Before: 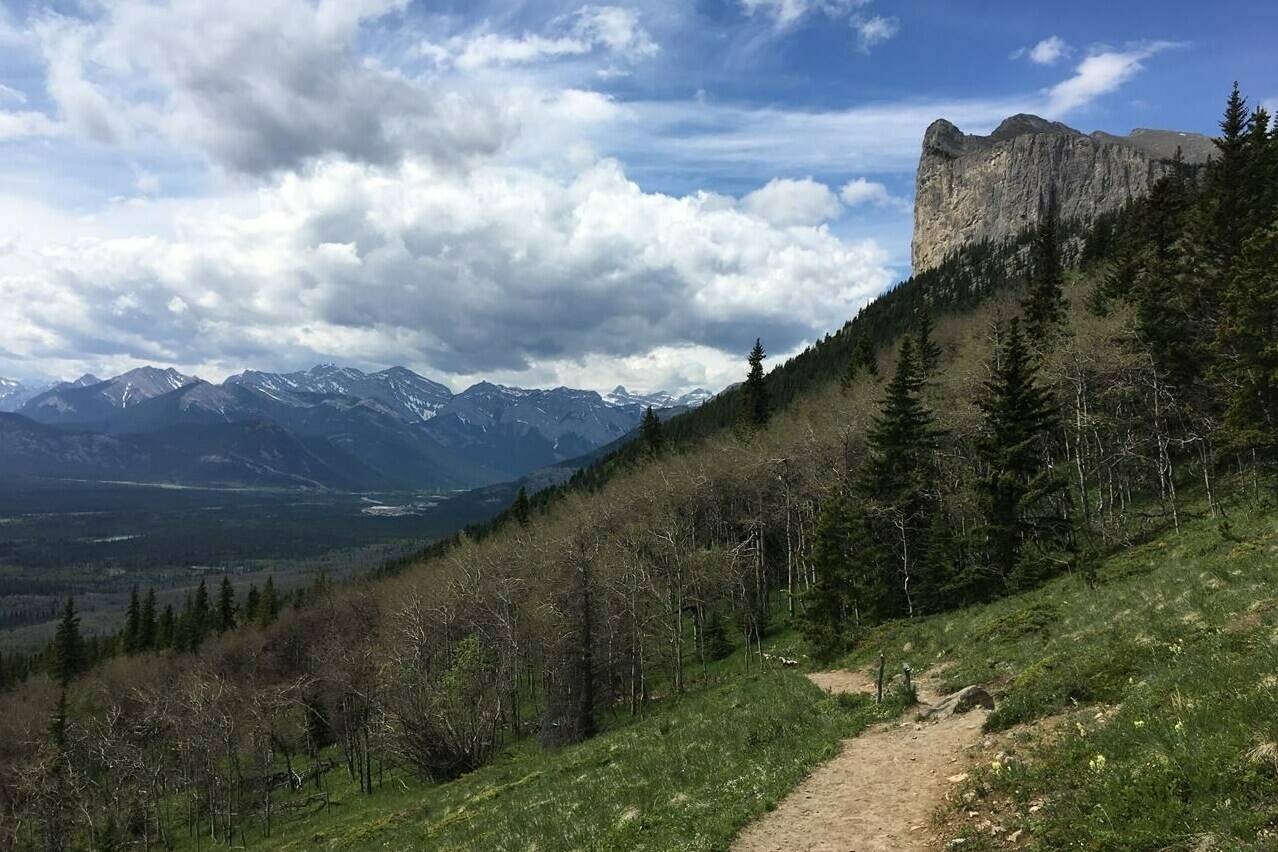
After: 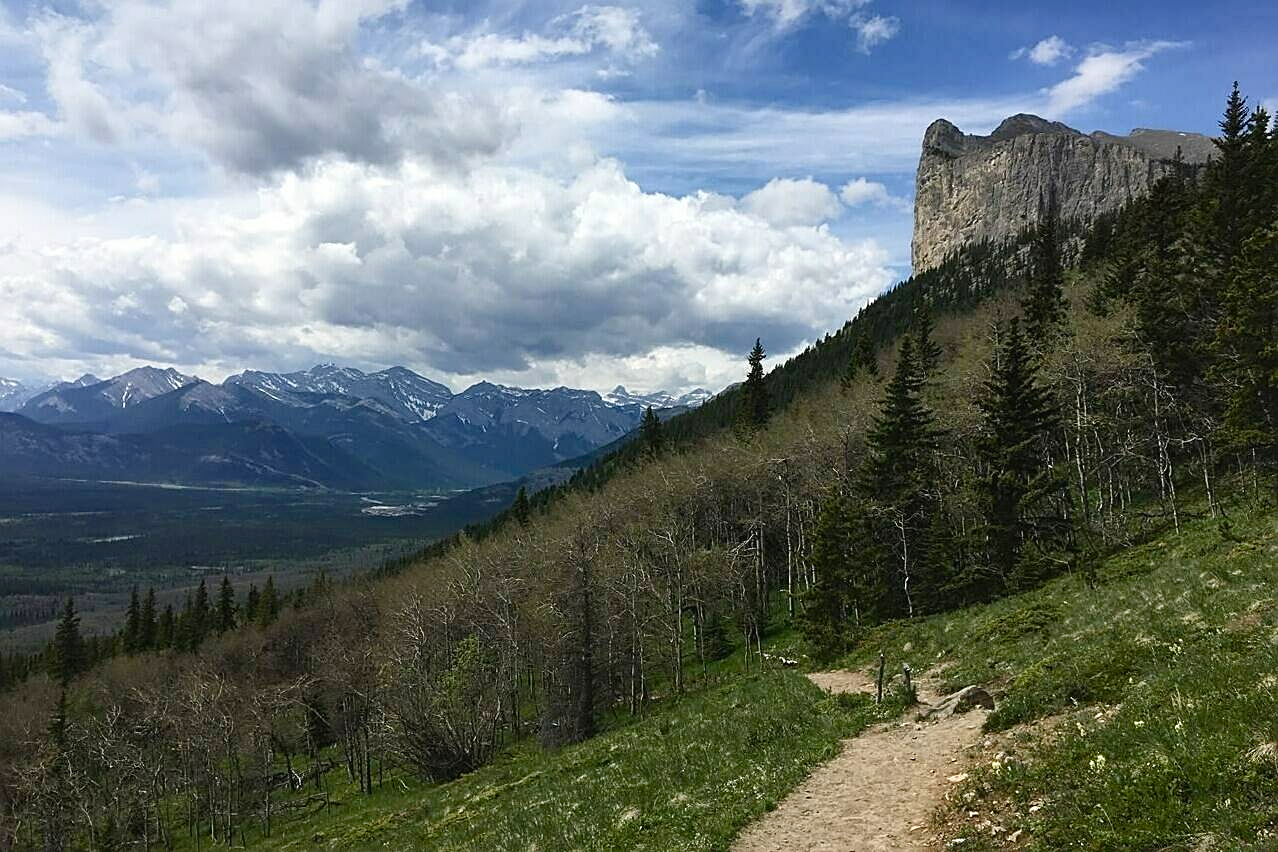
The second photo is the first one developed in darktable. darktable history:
color balance rgb: global offset › luminance 0.243%, perceptual saturation grading › global saturation 0.175%, perceptual saturation grading › highlights -19.961%, perceptual saturation grading › shadows 19.716%, global vibrance 15.919%, saturation formula JzAzBz (2021)
sharpen: on, module defaults
